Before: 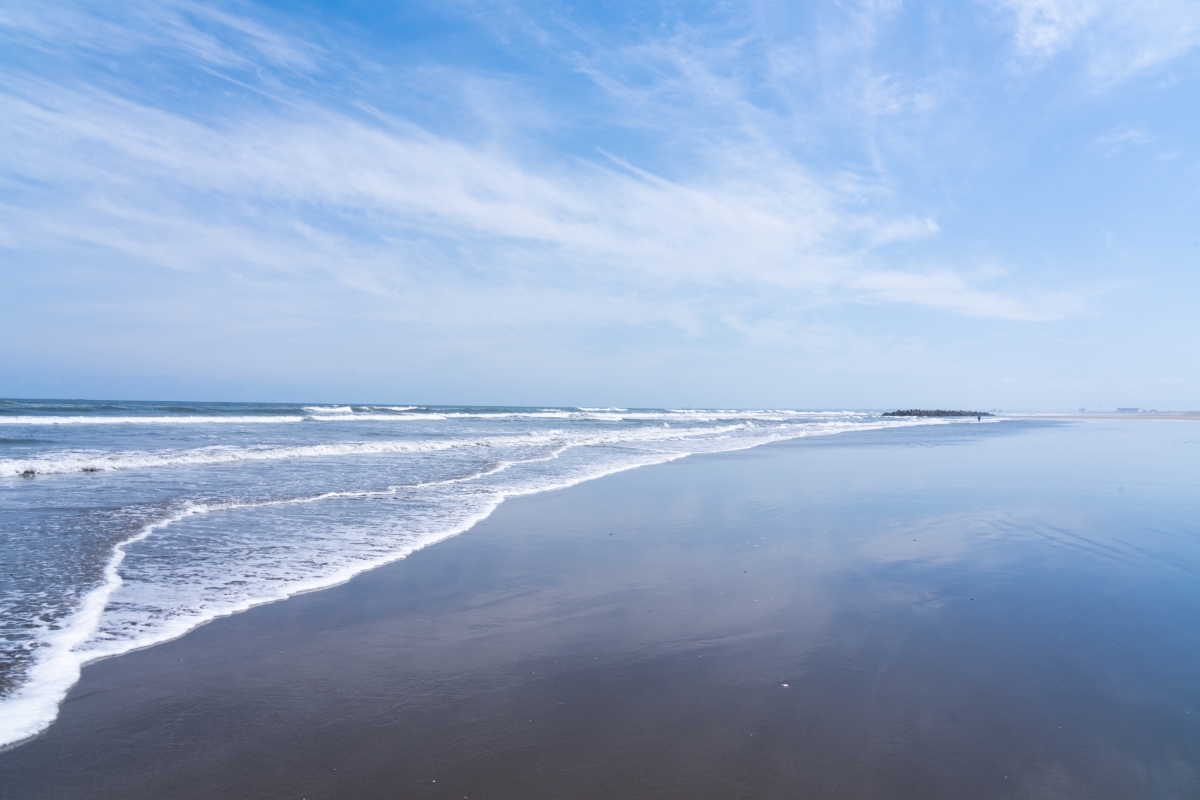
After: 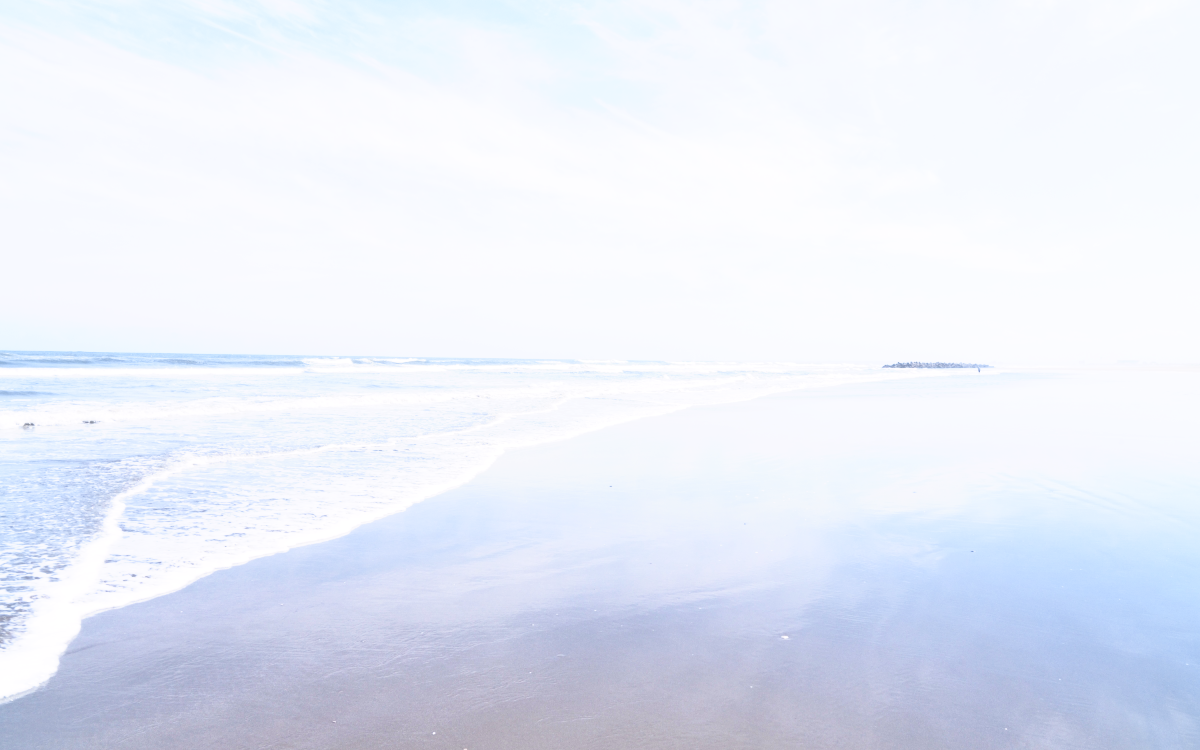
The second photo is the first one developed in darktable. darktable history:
tone equalizer: -8 EV 0.001 EV, -7 EV -0.004 EV, -6 EV 0.009 EV, -5 EV 0.032 EV, -4 EV 0.276 EV, -3 EV 0.644 EV, -2 EV 0.584 EV, -1 EV 0.187 EV, +0 EV 0.024 EV
base curve: curves: ch0 [(0, 0) (0.008, 0.007) (0.022, 0.029) (0.048, 0.089) (0.092, 0.197) (0.191, 0.399) (0.275, 0.534) (0.357, 0.65) (0.477, 0.78) (0.542, 0.833) (0.799, 0.973) (1, 1)], preserve colors none
exposure: black level correction 0, exposure 1.015 EV, compensate exposure bias true, compensate highlight preservation false
crop and rotate: top 6.25%
tone curve: curves: ch0 [(0.003, 0.015) (0.104, 0.07) (0.239, 0.201) (0.327, 0.317) (0.401, 0.443) (0.495, 0.55) (0.65, 0.68) (0.832, 0.858) (1, 0.977)]; ch1 [(0, 0) (0.161, 0.092) (0.35, 0.33) (0.379, 0.401) (0.447, 0.476) (0.495, 0.499) (0.515, 0.518) (0.55, 0.557) (0.621, 0.615) (0.718, 0.734) (1, 1)]; ch2 [(0, 0) (0.359, 0.372) (0.437, 0.437) (0.502, 0.501) (0.534, 0.537) (0.599, 0.586) (1, 1)], color space Lab, independent channels, preserve colors none
